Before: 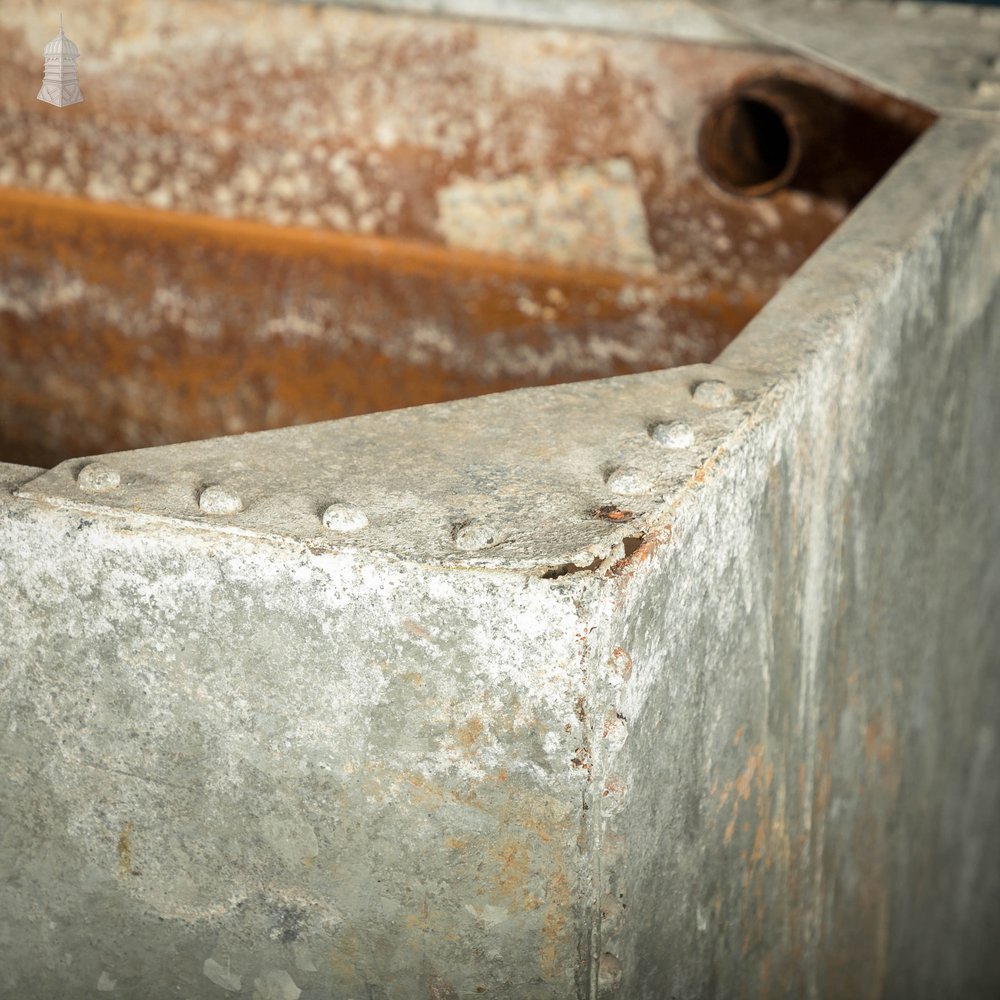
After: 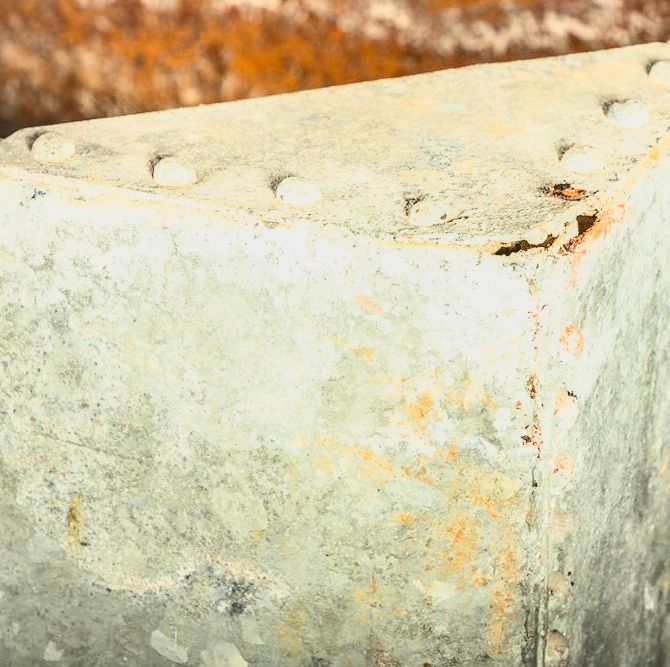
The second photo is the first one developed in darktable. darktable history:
exposure: exposure 0.201 EV, compensate highlight preservation false
base curve: curves: ch0 [(0, 0) (0.007, 0.004) (0.027, 0.03) (0.046, 0.07) (0.207, 0.54) (0.442, 0.872) (0.673, 0.972) (1, 1)]
crop and rotate: angle -0.86°, left 3.957%, top 32.237%, right 27.985%
contrast brightness saturation: contrast -0.098, brightness 0.046, saturation 0.079
local contrast: on, module defaults
shadows and highlights: soften with gaussian
